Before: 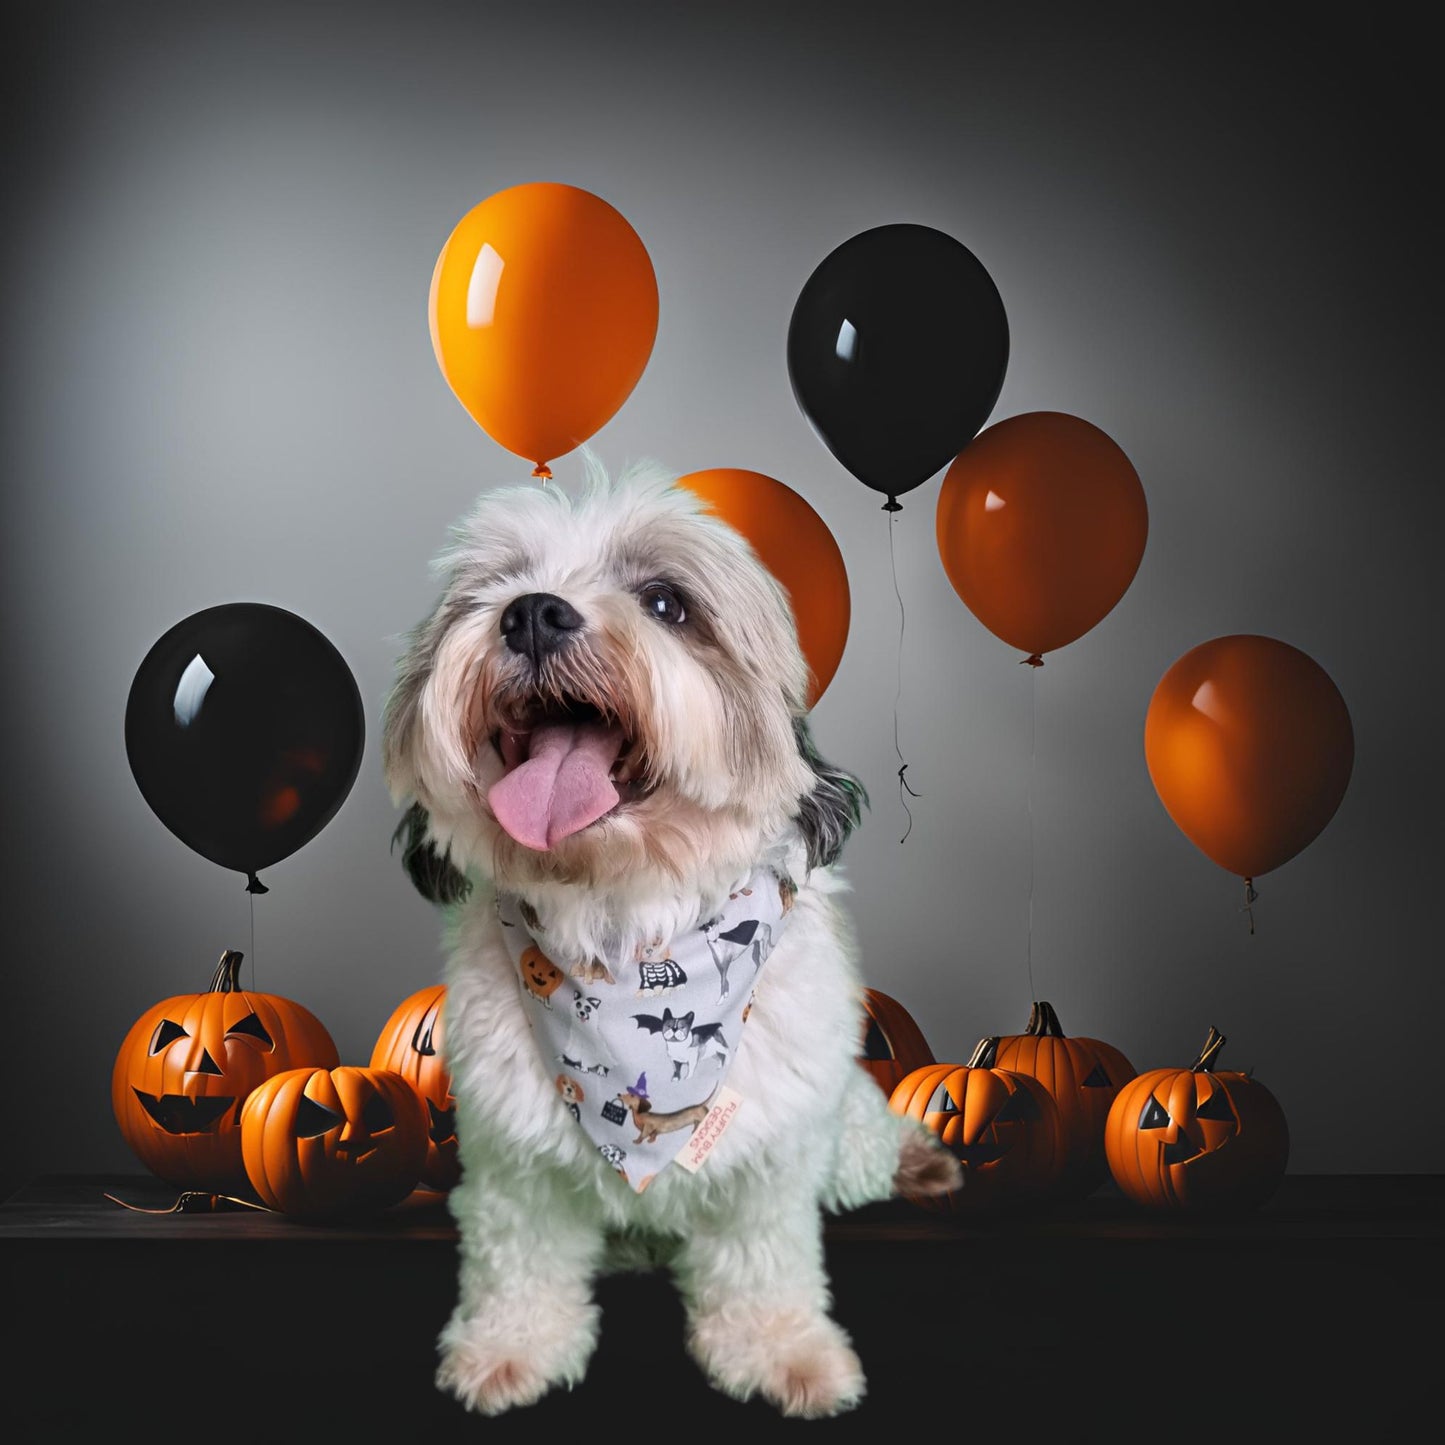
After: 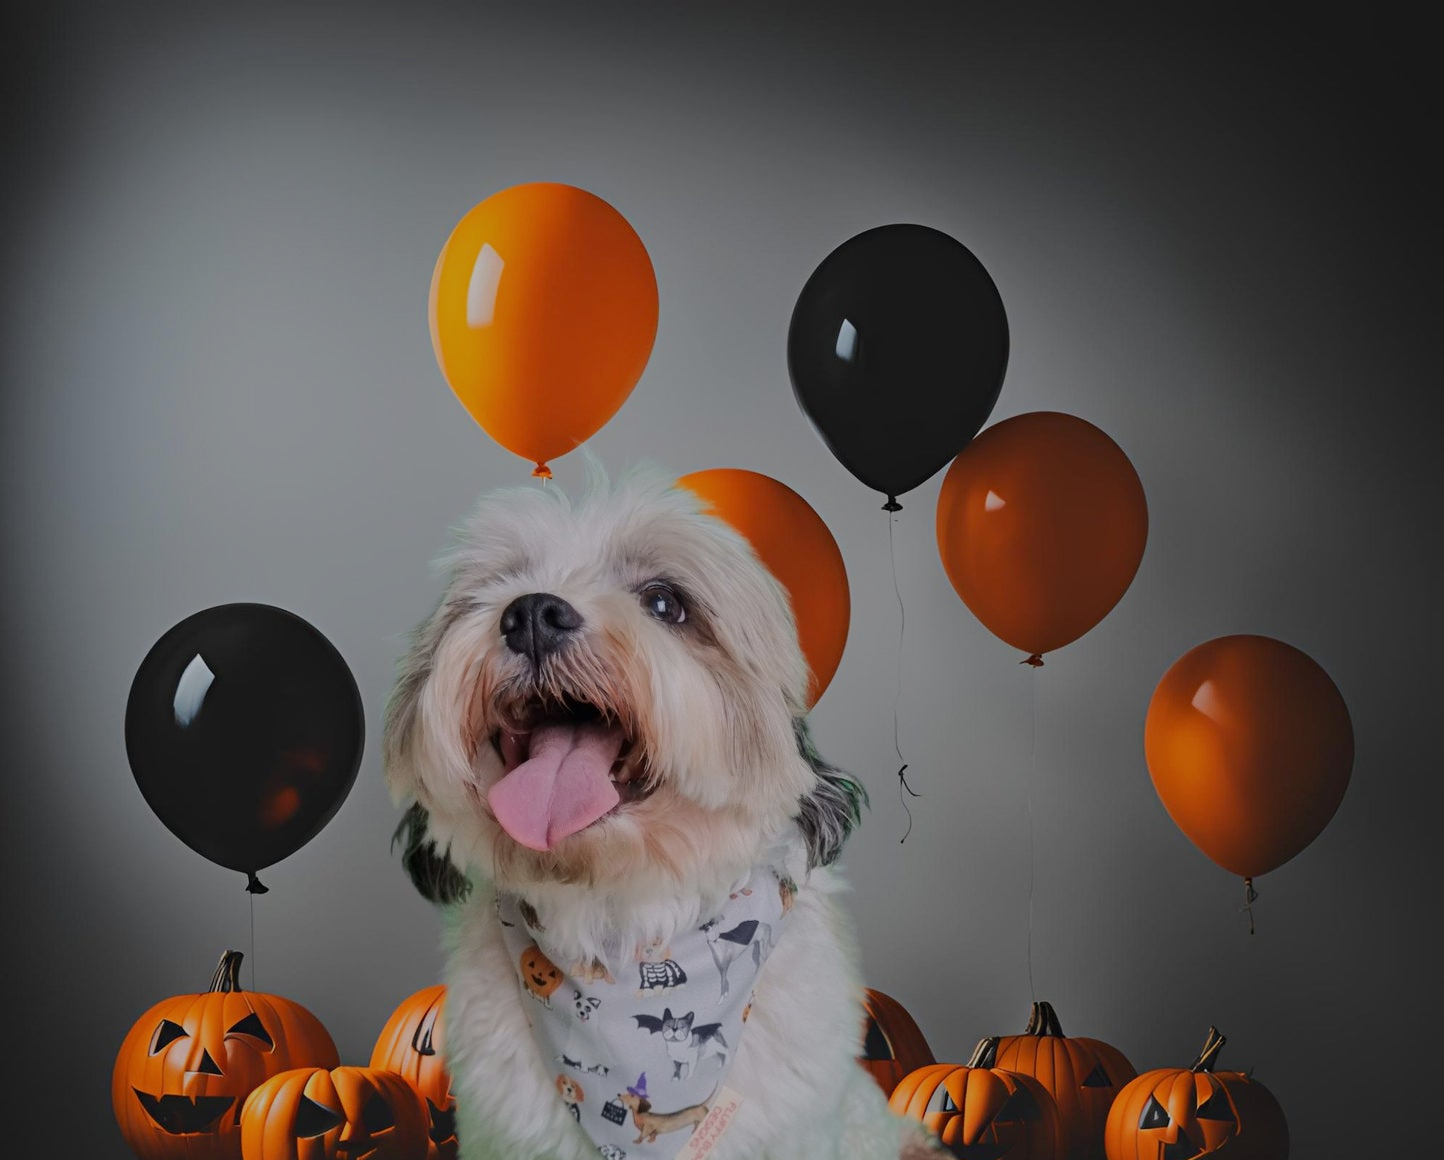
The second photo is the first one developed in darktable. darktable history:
crop: bottom 19.694%
tone equalizer: -8 EV -0.022 EV, -7 EV 0.023 EV, -6 EV -0.007 EV, -5 EV 0.007 EV, -4 EV -0.051 EV, -3 EV -0.239 EV, -2 EV -0.674 EV, -1 EV -0.988 EV, +0 EV -0.962 EV, edges refinement/feathering 500, mask exposure compensation -1.57 EV, preserve details no
